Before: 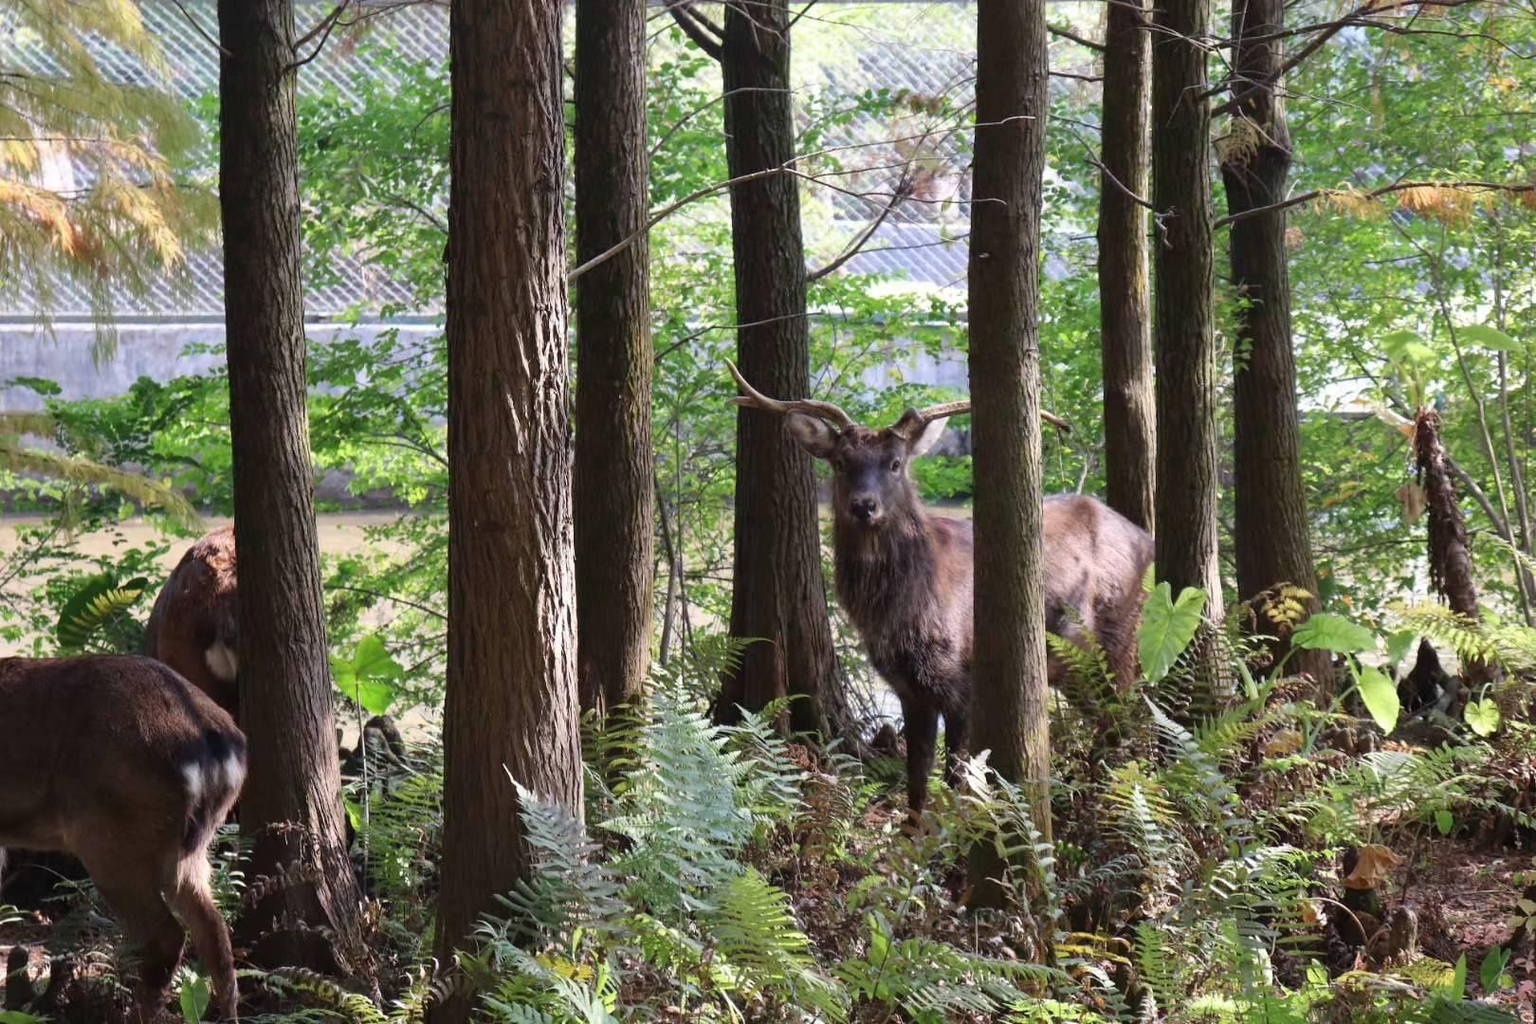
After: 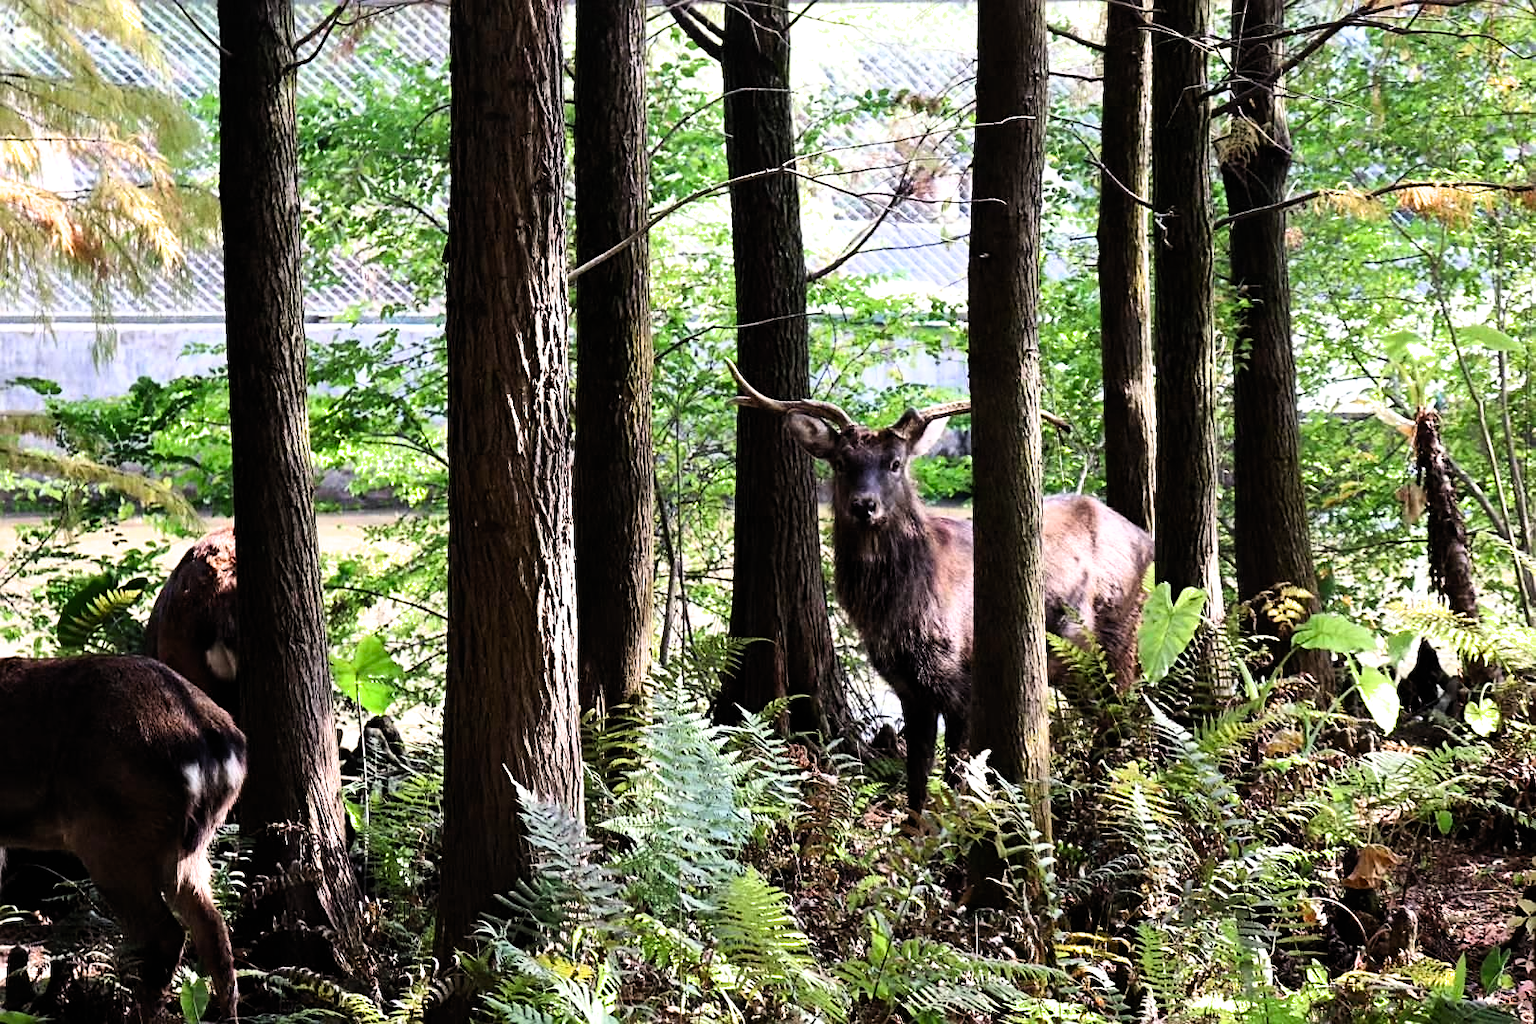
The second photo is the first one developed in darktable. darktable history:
sharpen: on, module defaults
filmic rgb: black relative exposure -8.26 EV, white relative exposure 2.2 EV, target white luminance 99.927%, hardness 7.08, latitude 75.63%, contrast 1.32, highlights saturation mix -2.78%, shadows ↔ highlights balance 30.35%, color science v6 (2022)
contrast brightness saturation: contrast 0.231, brightness 0.114, saturation 0.295
